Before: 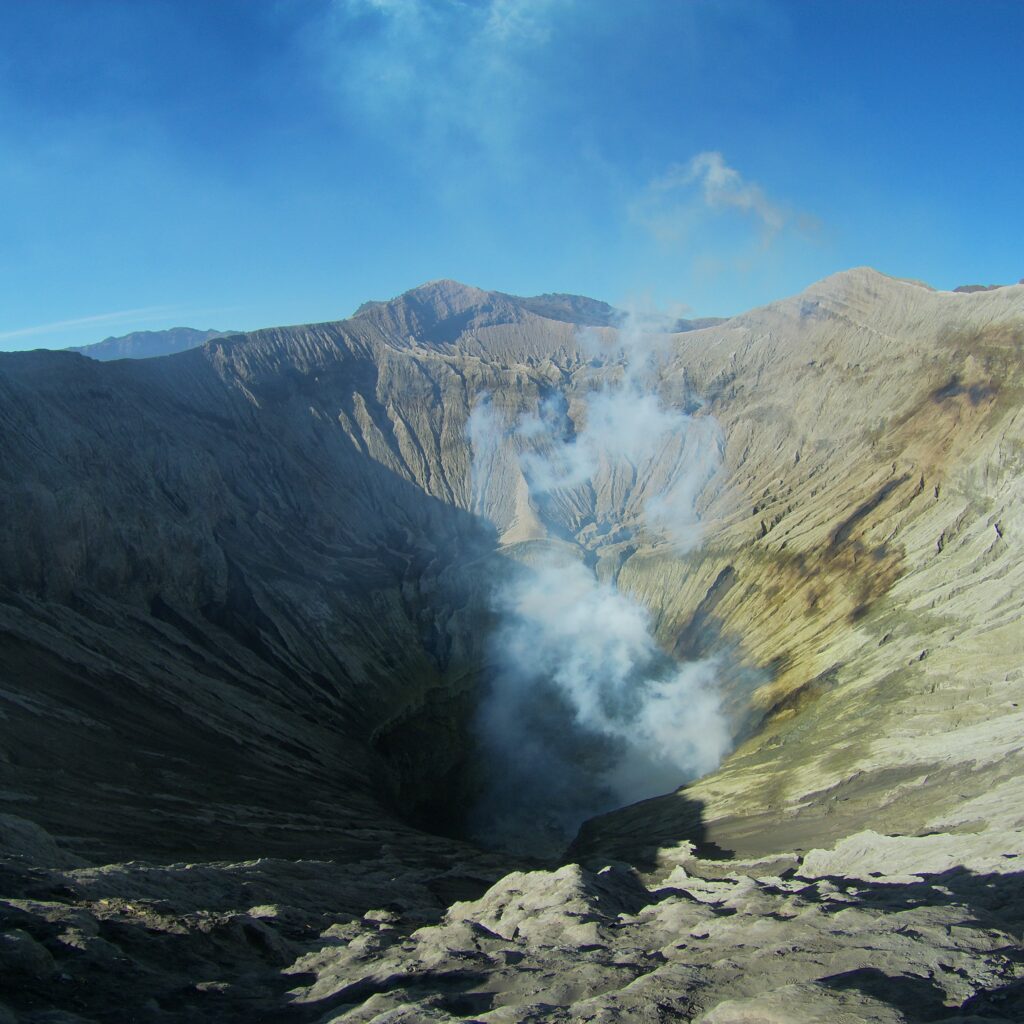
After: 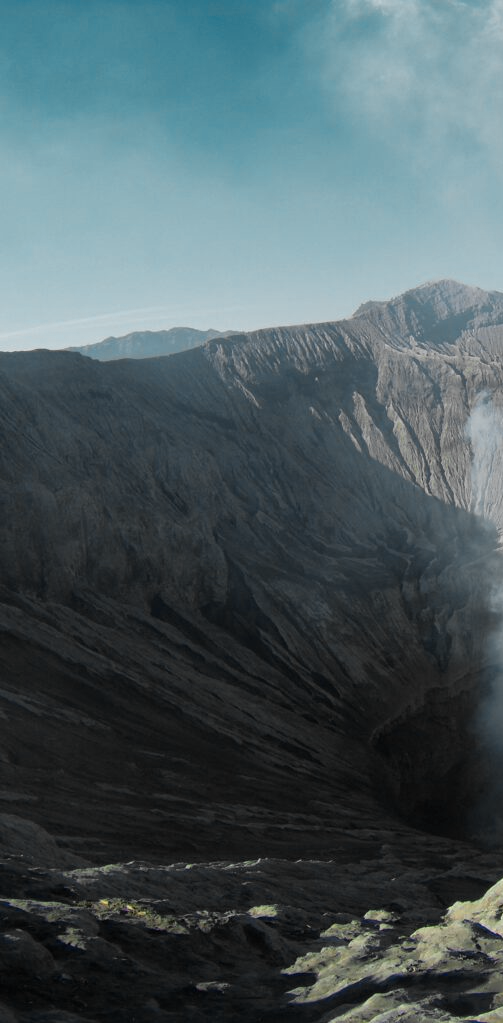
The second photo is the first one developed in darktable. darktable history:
crop and rotate: left 0%, top 0%, right 50.845%
color zones: curves: ch0 [(0.257, 0.558) (0.75, 0.565)]; ch1 [(0.004, 0.857) (0.14, 0.416) (0.257, 0.695) (0.442, 0.032) (0.736, 0.266) (0.891, 0.741)]; ch2 [(0, 0.623) (0.112, 0.436) (0.271, 0.474) (0.516, 0.64) (0.743, 0.286)]
